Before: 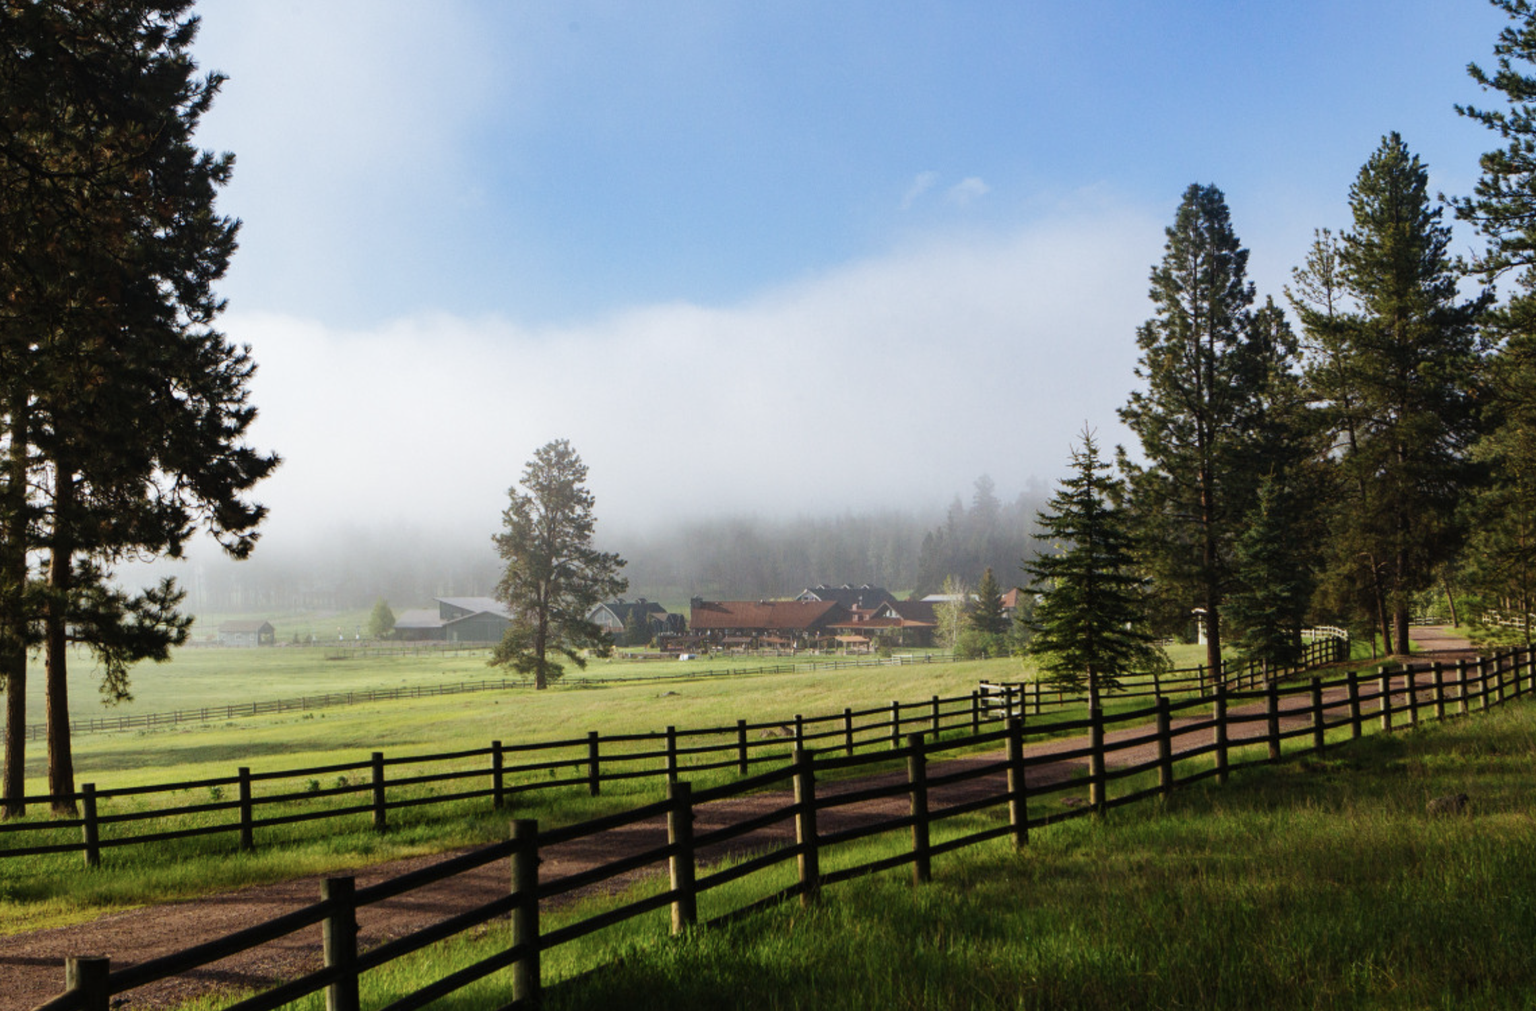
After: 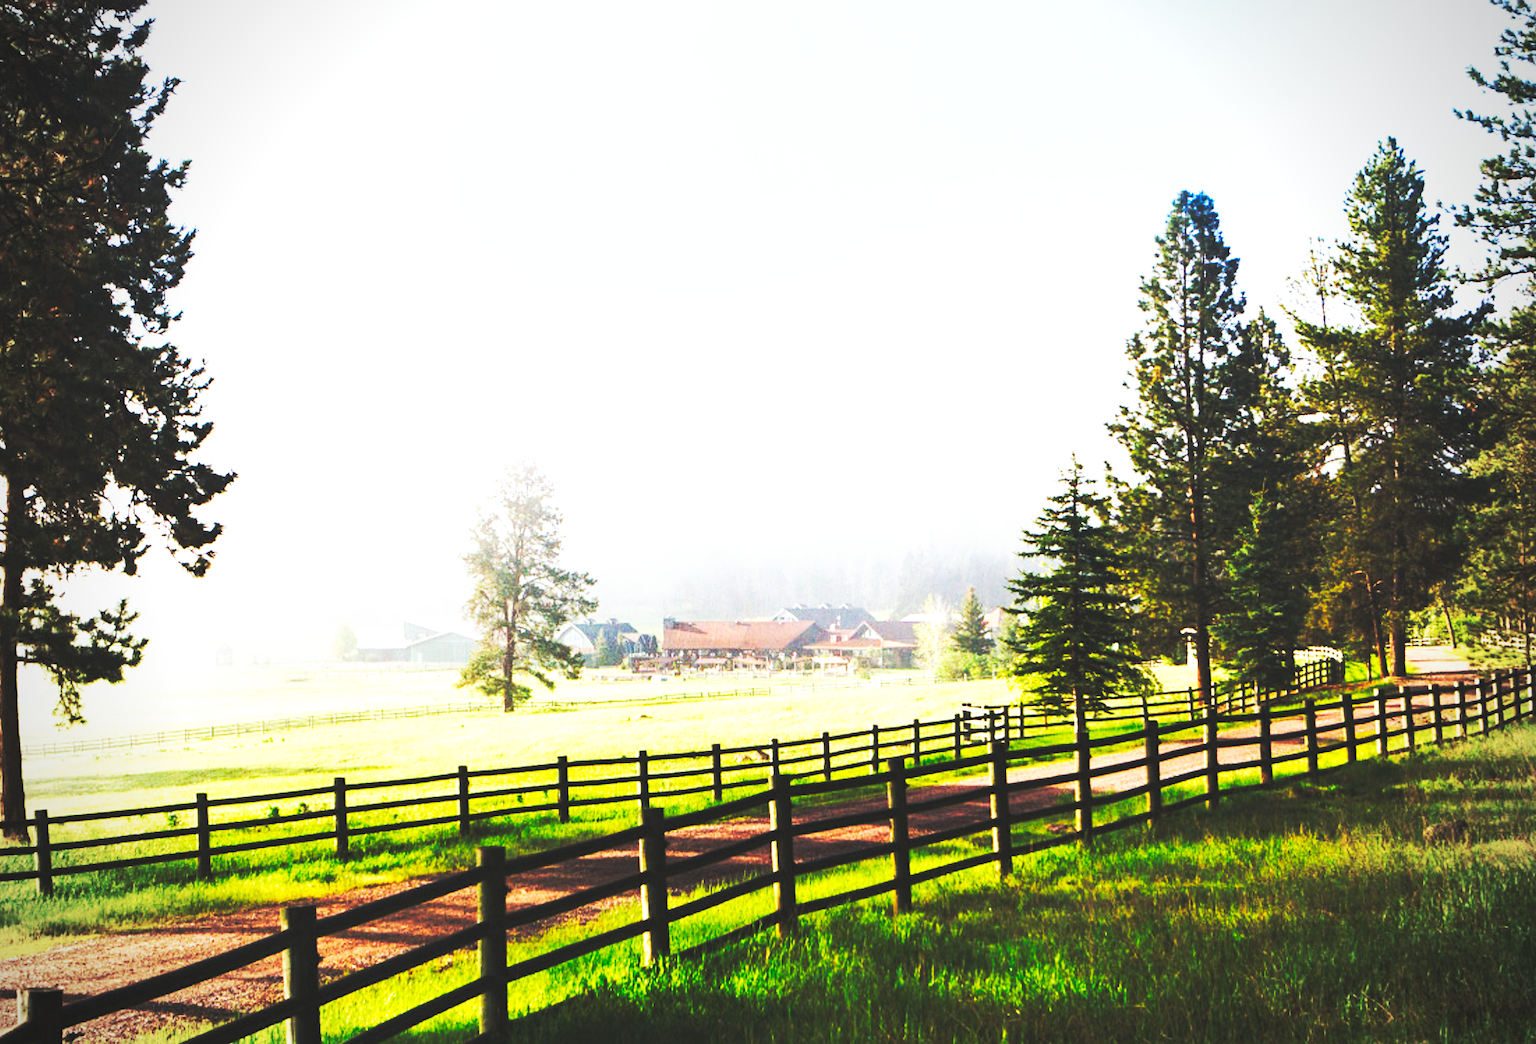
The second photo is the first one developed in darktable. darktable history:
exposure: black level correction 0.001, exposure 1.05 EV, compensate exposure bias true, compensate highlight preservation false
crop and rotate: left 3.238%
base curve: curves: ch0 [(0, 0.015) (0.085, 0.116) (0.134, 0.298) (0.19, 0.545) (0.296, 0.764) (0.599, 0.982) (1, 1)], preserve colors none
sharpen: amount 0.2
white balance: red 0.986, blue 1.01
vignetting: on, module defaults
